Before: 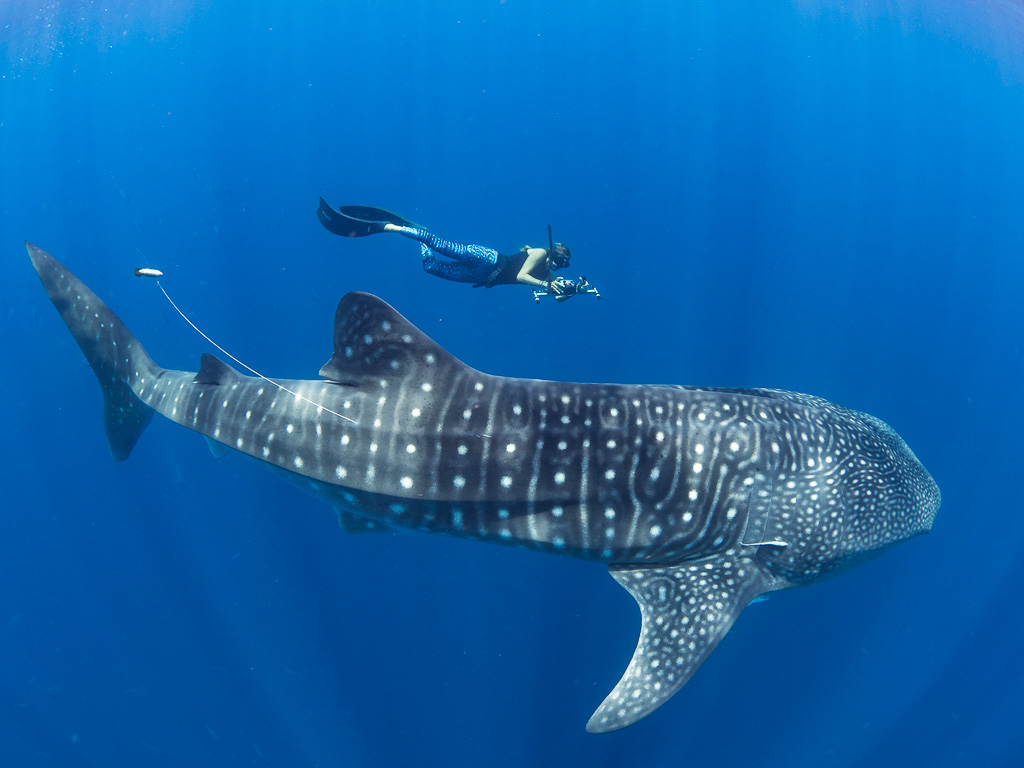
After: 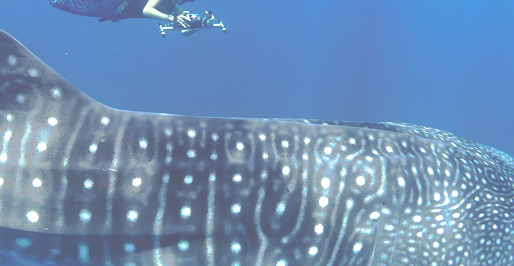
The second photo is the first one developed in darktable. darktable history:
tone curve: curves: ch0 [(0, 0) (0.003, 0.322) (0.011, 0.327) (0.025, 0.345) (0.044, 0.365) (0.069, 0.378) (0.1, 0.391) (0.136, 0.403) (0.177, 0.412) (0.224, 0.429) (0.277, 0.448) (0.335, 0.474) (0.399, 0.503) (0.468, 0.537) (0.543, 0.57) (0.623, 0.61) (0.709, 0.653) (0.801, 0.699) (0.898, 0.75) (1, 1)], preserve colors none
exposure: black level correction 0.005, exposure 0.014 EV, compensate highlight preservation false
crop: left 36.607%, top 34.735%, right 13.146%, bottom 30.611%
base curve: curves: ch0 [(0, 0) (0.007, 0.004) (0.027, 0.03) (0.046, 0.07) (0.207, 0.54) (0.442, 0.872) (0.673, 0.972) (1, 1)], preserve colors none
